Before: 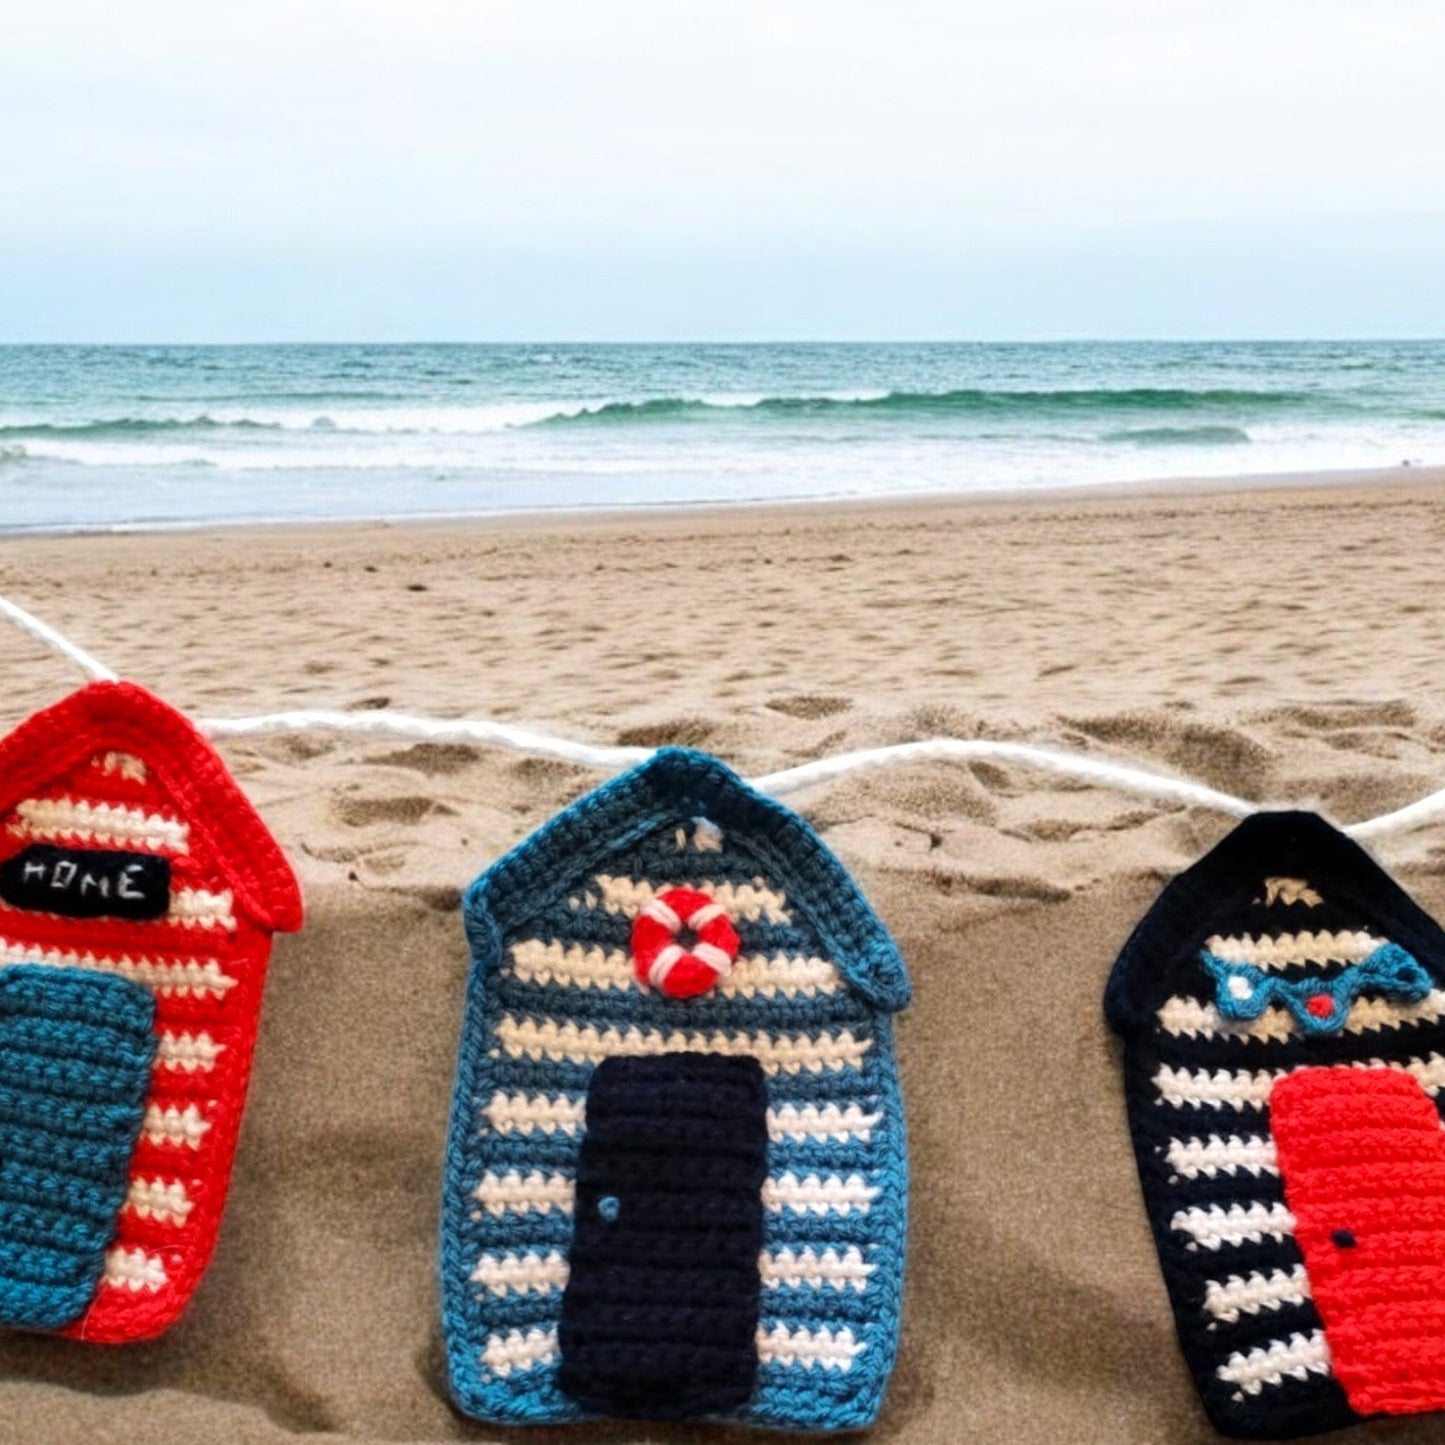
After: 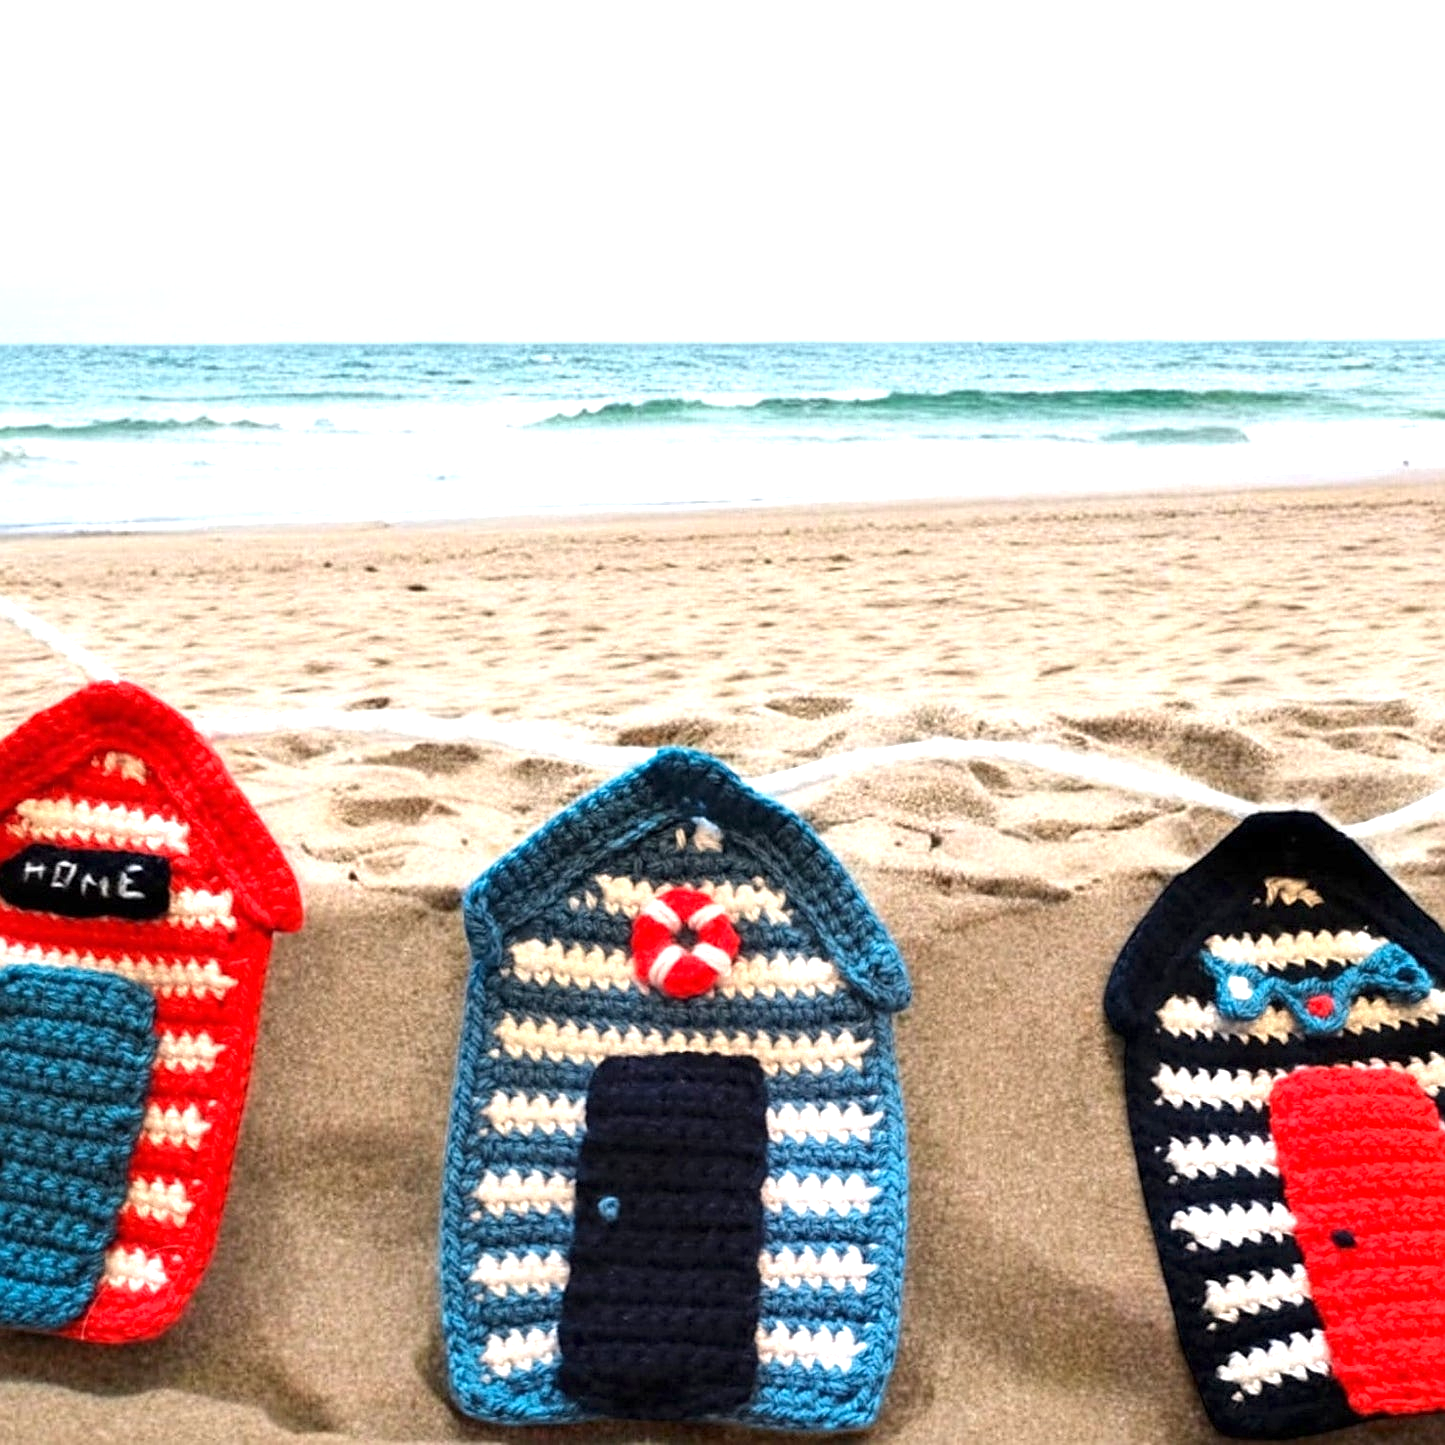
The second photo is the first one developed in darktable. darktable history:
sharpen: on, module defaults
exposure: exposure 0.716 EV, compensate exposure bias true, compensate highlight preservation false
